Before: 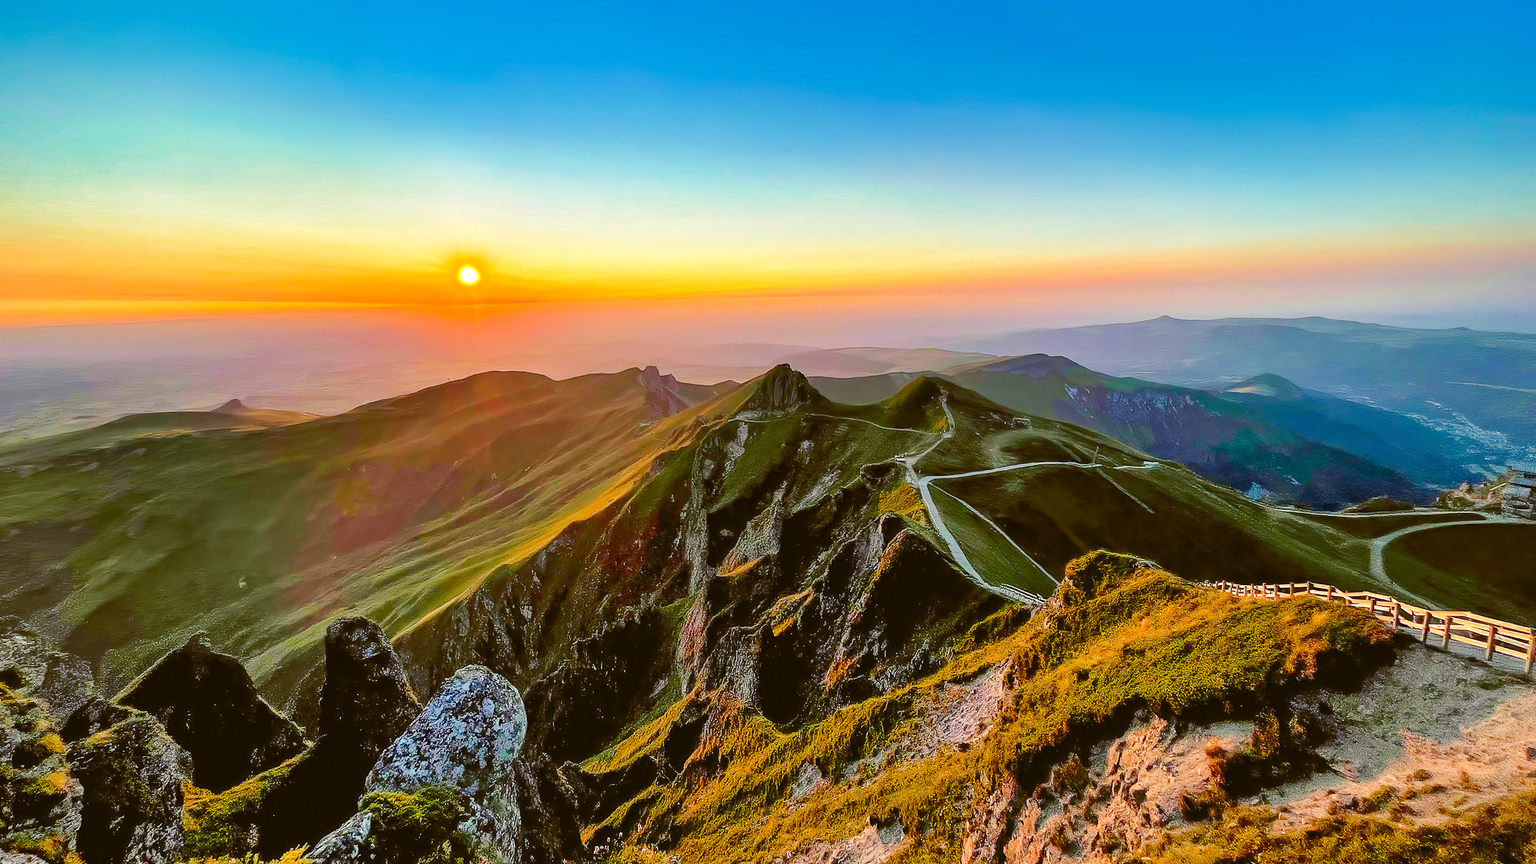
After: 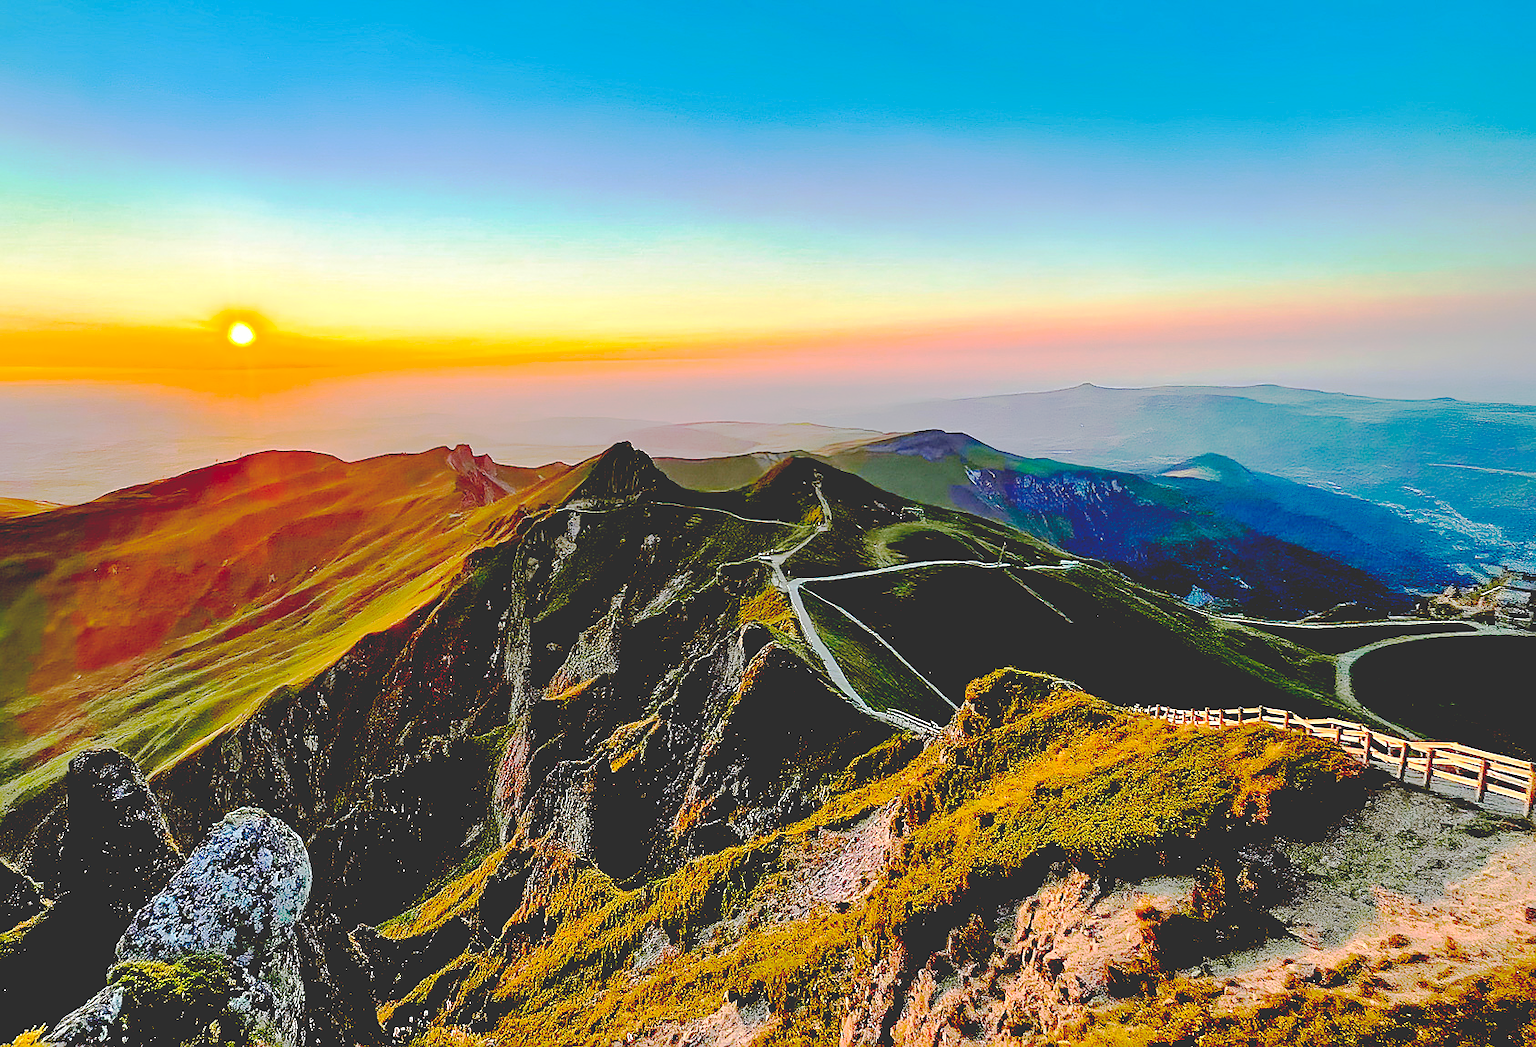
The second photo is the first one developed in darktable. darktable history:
sharpen: on, module defaults
crop: left 17.621%, bottom 0.039%
base curve: curves: ch0 [(0.065, 0.026) (0.236, 0.358) (0.53, 0.546) (0.777, 0.841) (0.924, 0.992)], preserve colors none
